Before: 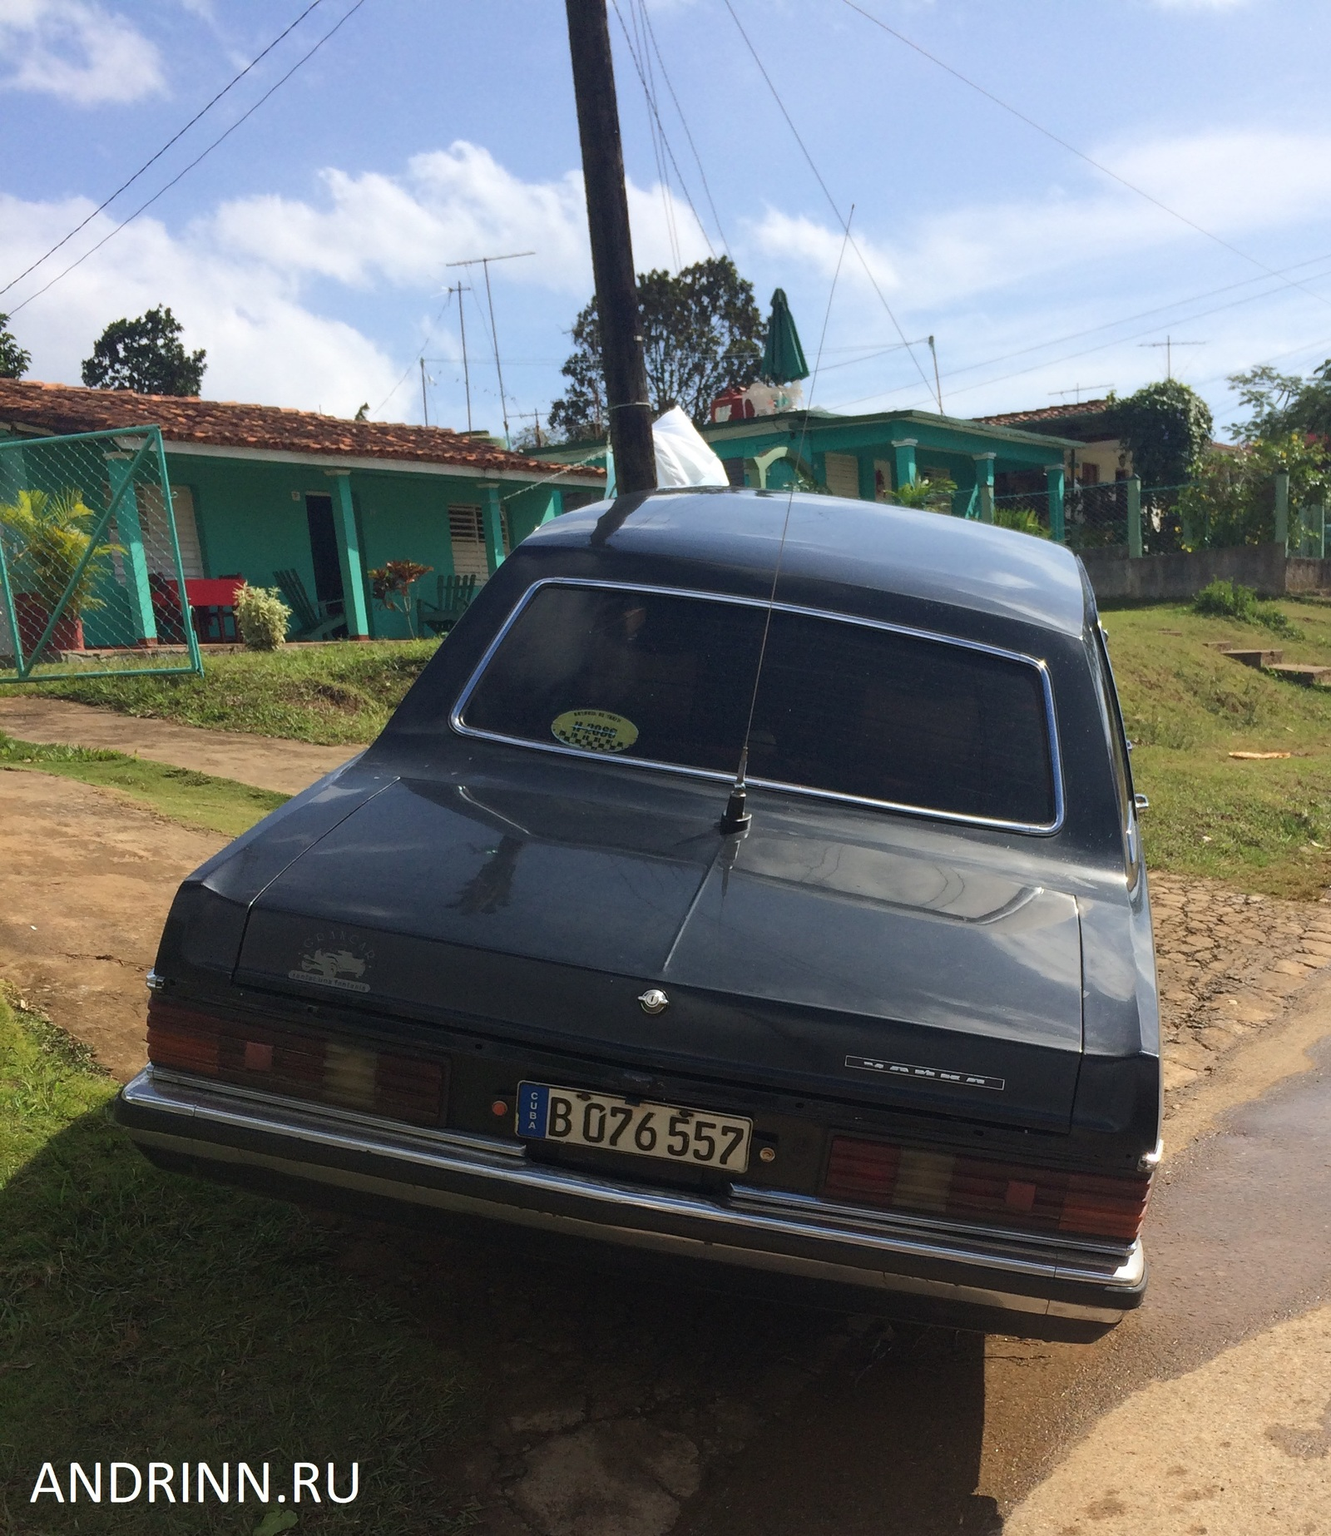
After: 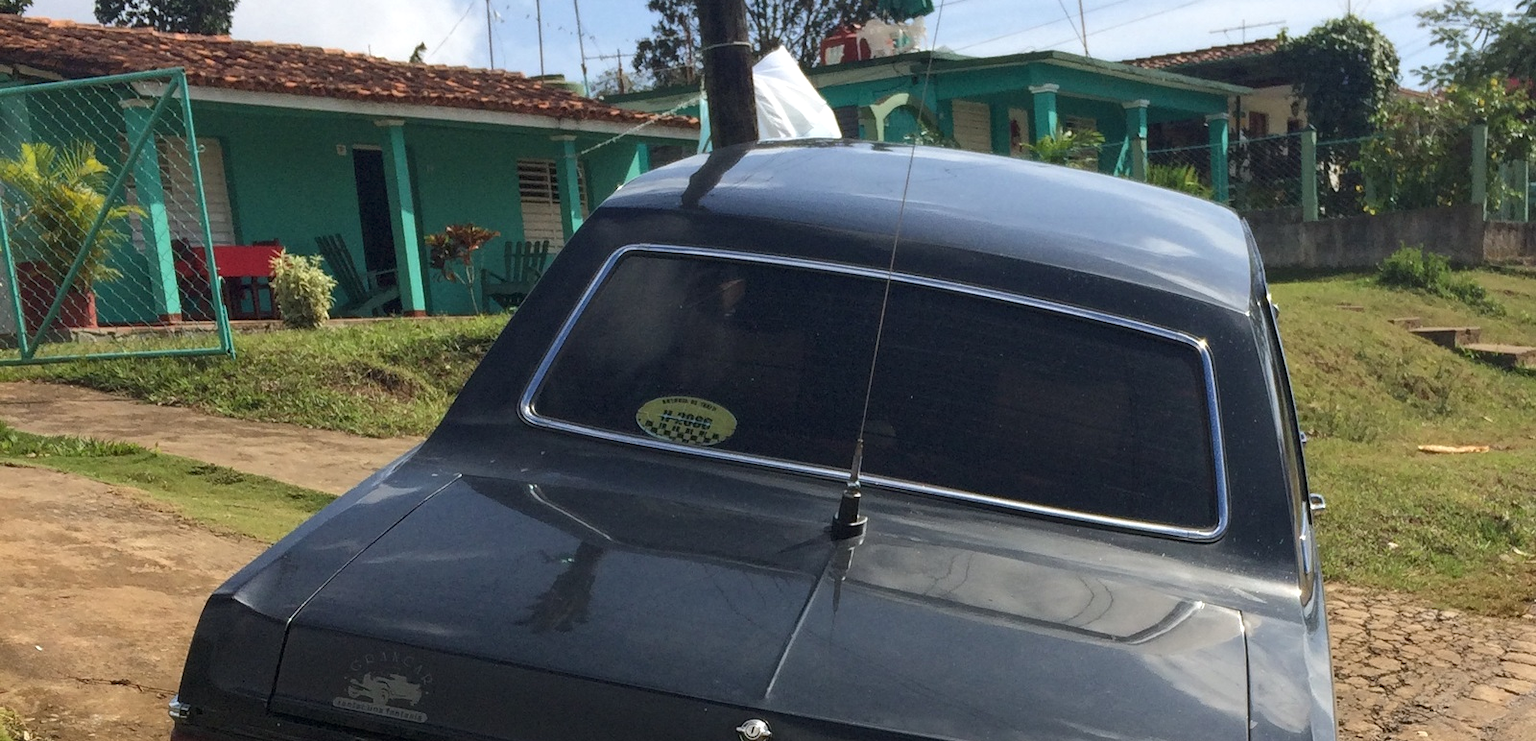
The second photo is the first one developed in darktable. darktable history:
crop and rotate: top 23.84%, bottom 34.294%
local contrast: highlights 100%, shadows 100%, detail 131%, midtone range 0.2
